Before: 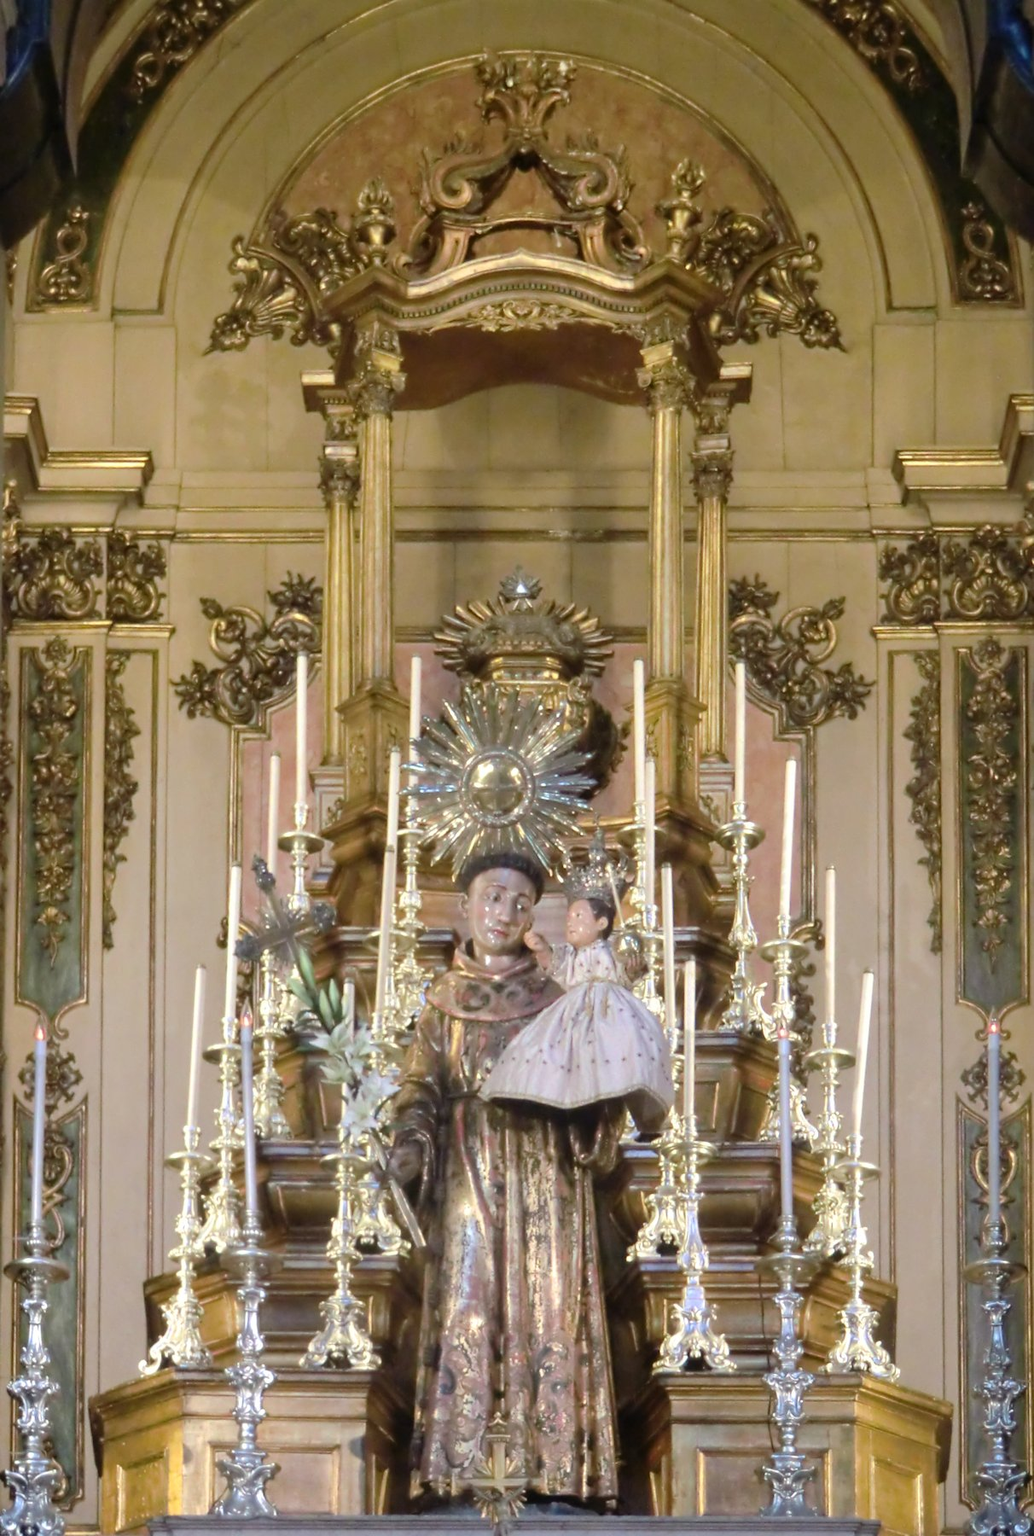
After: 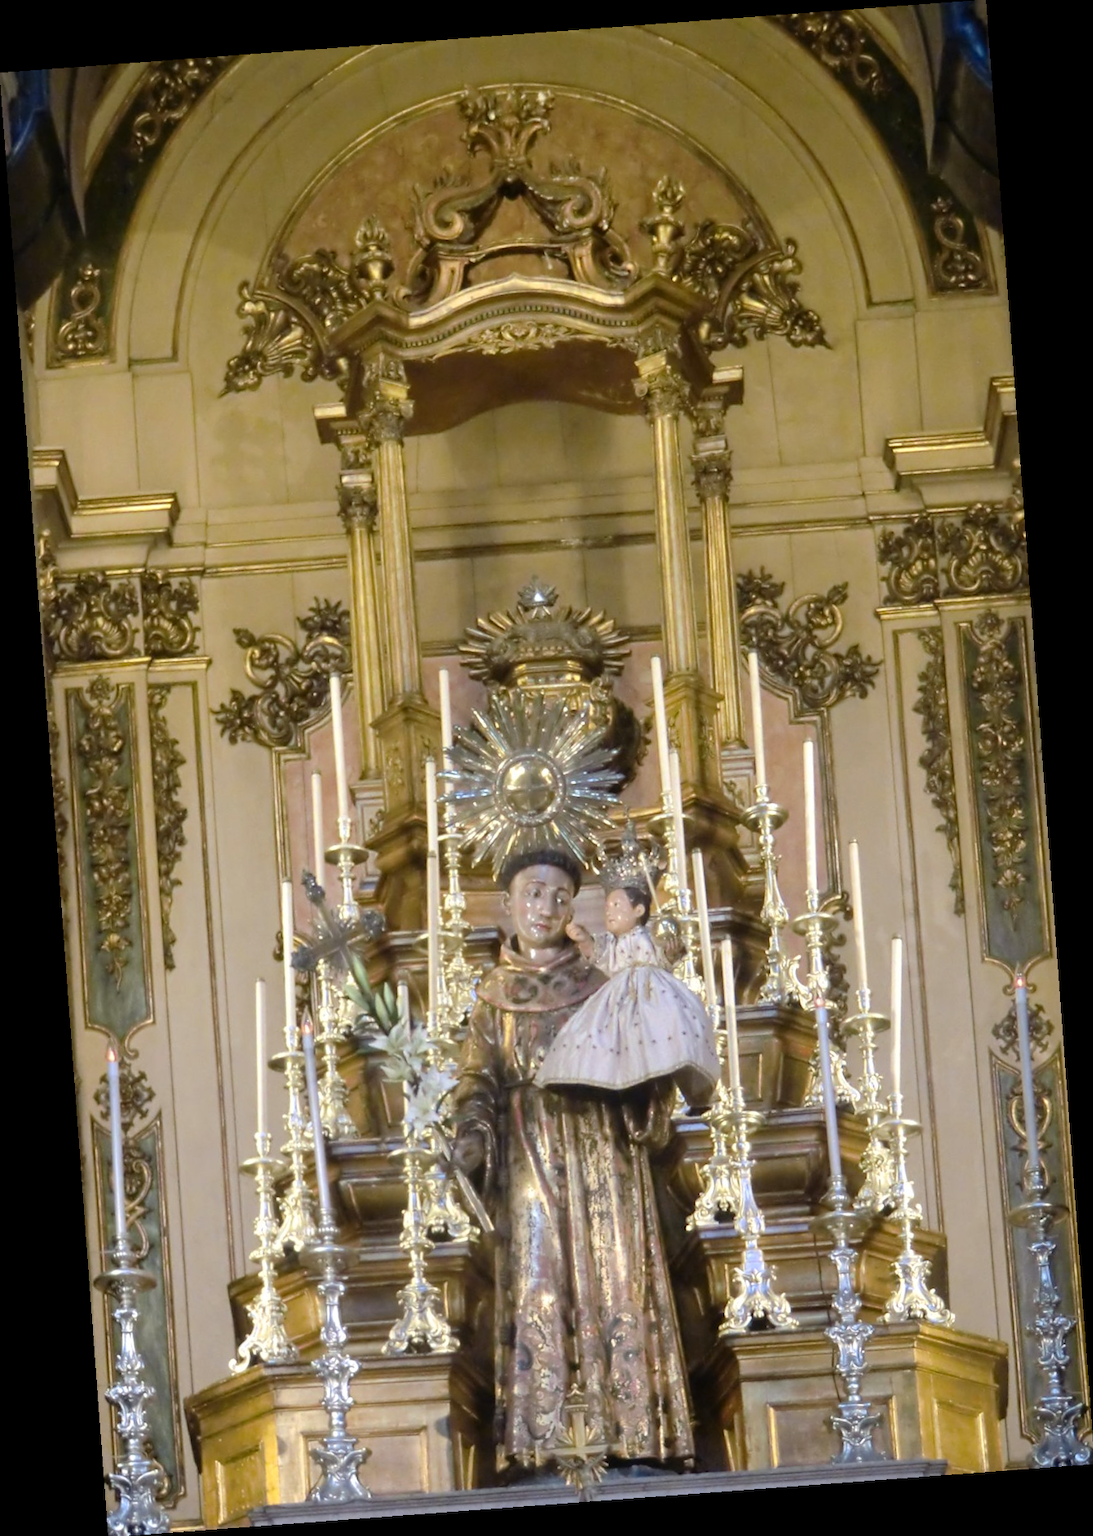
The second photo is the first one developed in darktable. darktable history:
color contrast: green-magenta contrast 0.8, blue-yellow contrast 1.1, unbound 0
rotate and perspective: rotation -4.25°, automatic cropping off
